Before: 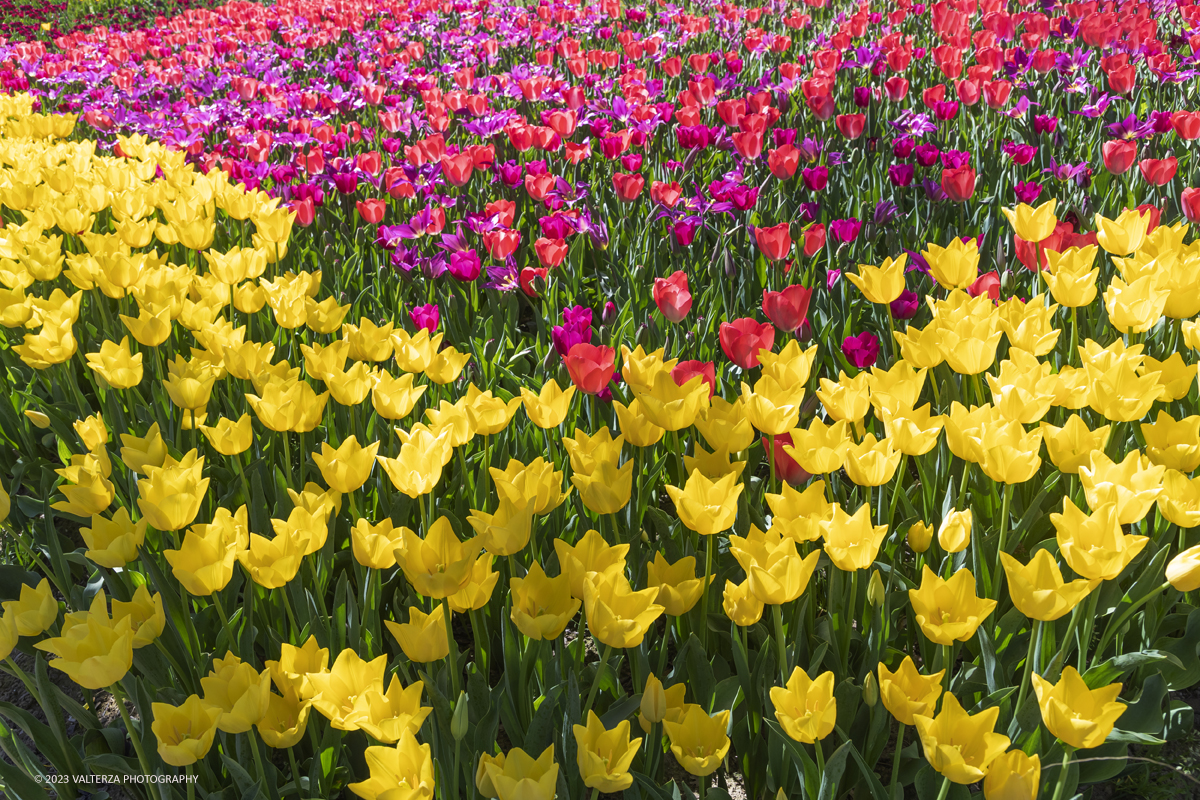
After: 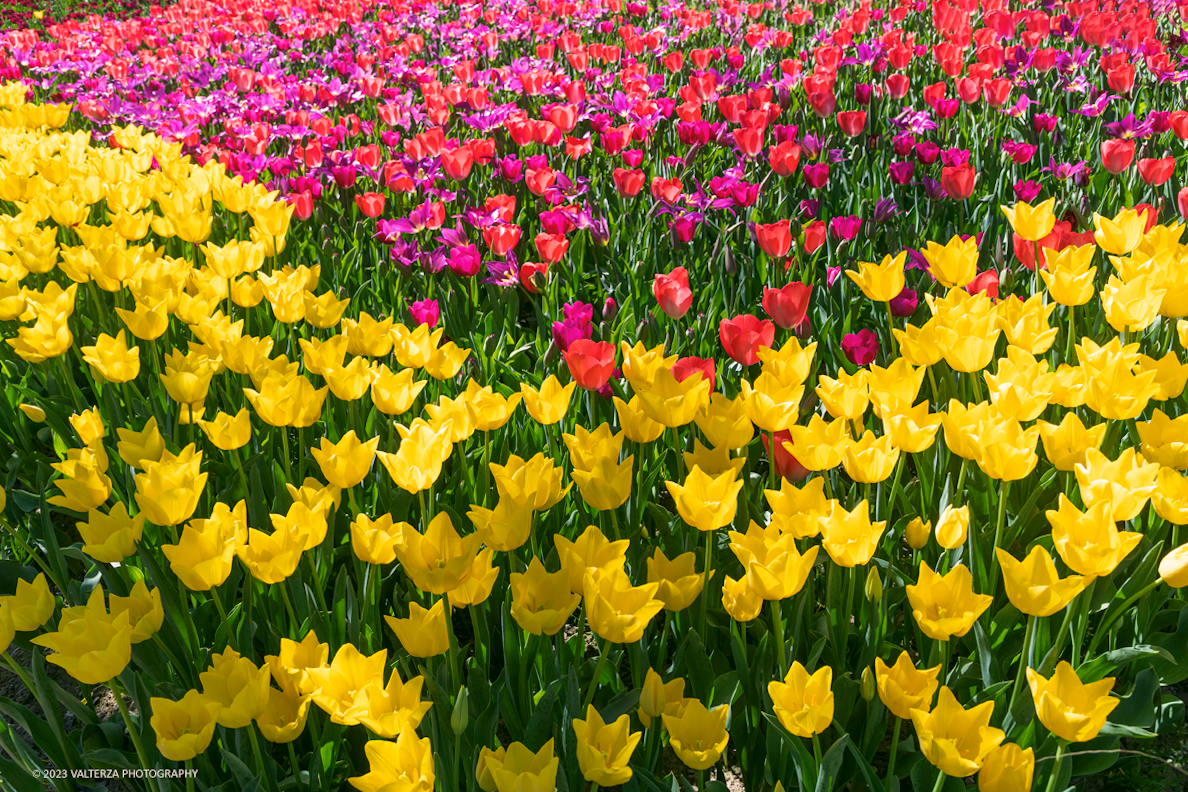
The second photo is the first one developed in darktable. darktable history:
color correction: highlights a* 4.02, highlights b* 4.98, shadows a* -7.55, shadows b* 4.98
rotate and perspective: rotation 0.174°, lens shift (vertical) 0.013, lens shift (horizontal) 0.019, shear 0.001, automatic cropping original format, crop left 0.007, crop right 0.991, crop top 0.016, crop bottom 0.997
